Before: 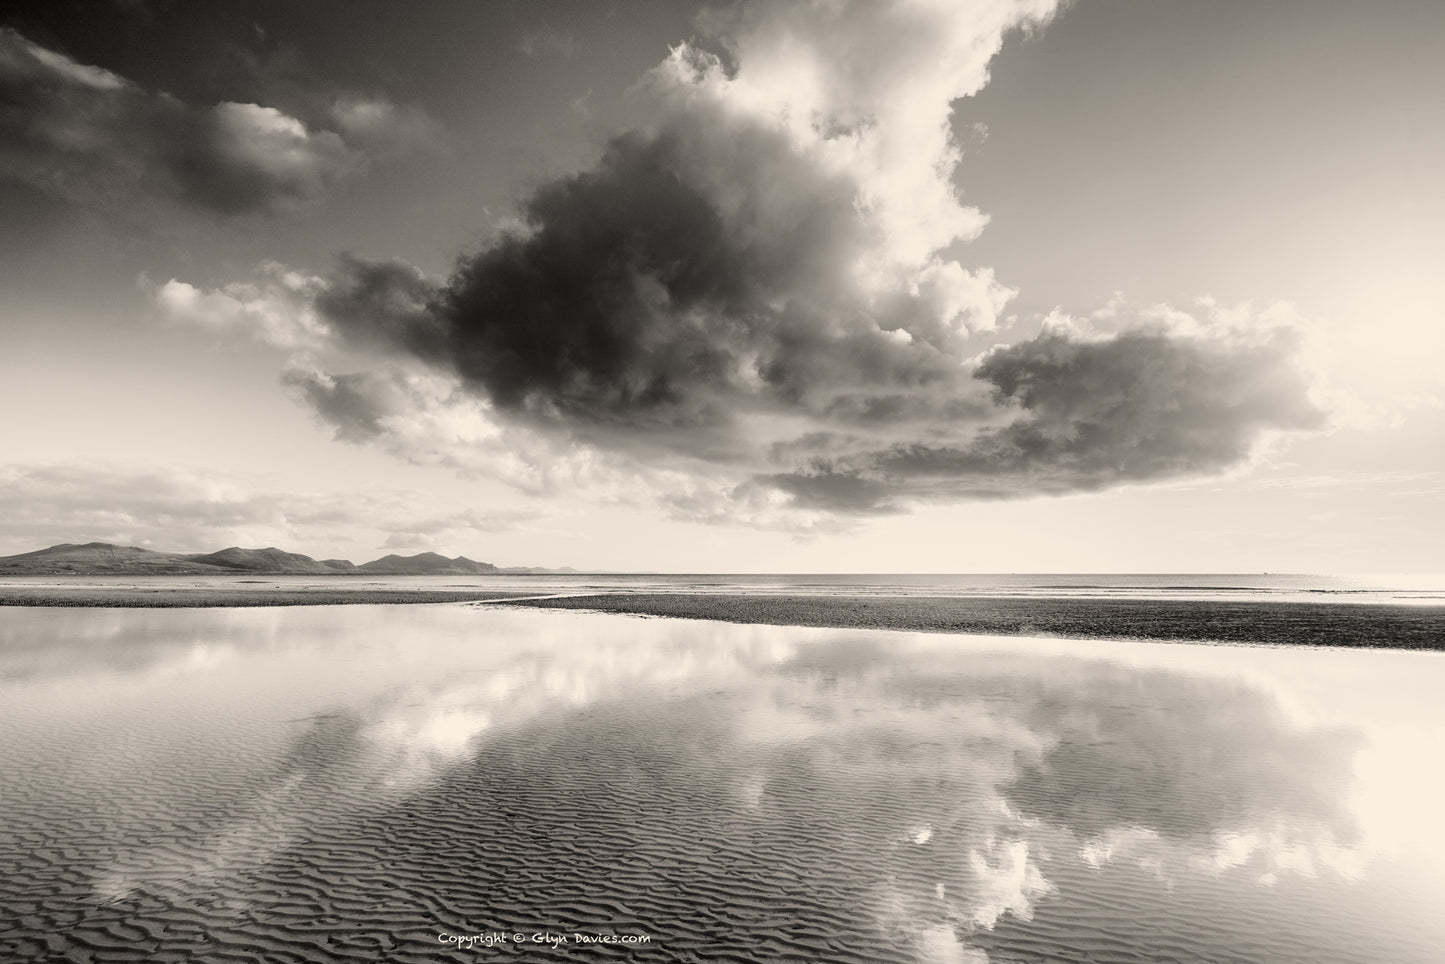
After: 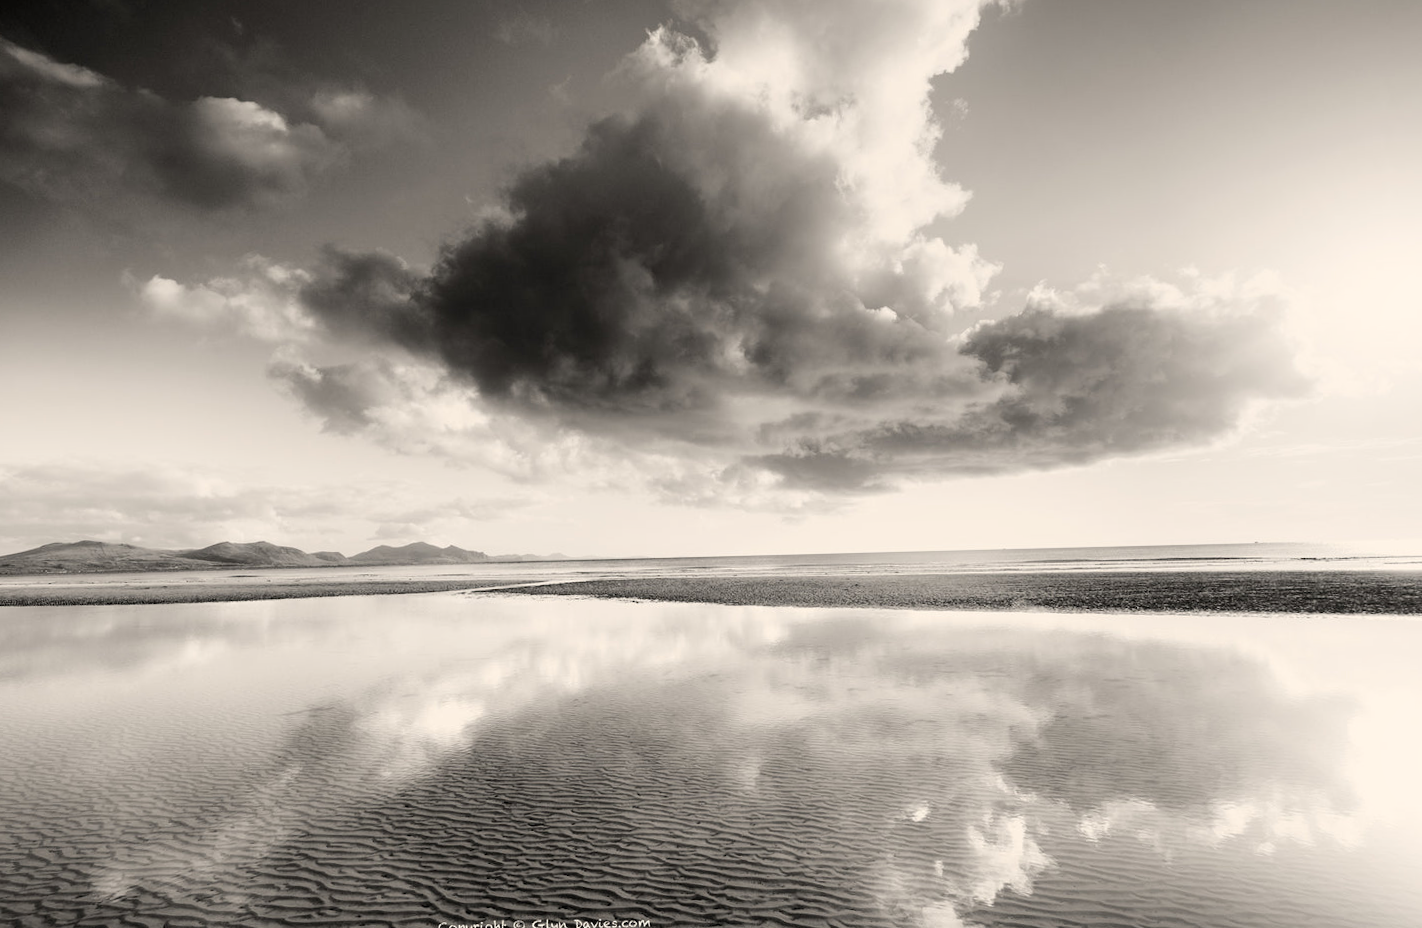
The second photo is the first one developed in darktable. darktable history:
shadows and highlights: shadows -23.08, highlights 46.15, soften with gaussian
rotate and perspective: rotation -1.42°, crop left 0.016, crop right 0.984, crop top 0.035, crop bottom 0.965
